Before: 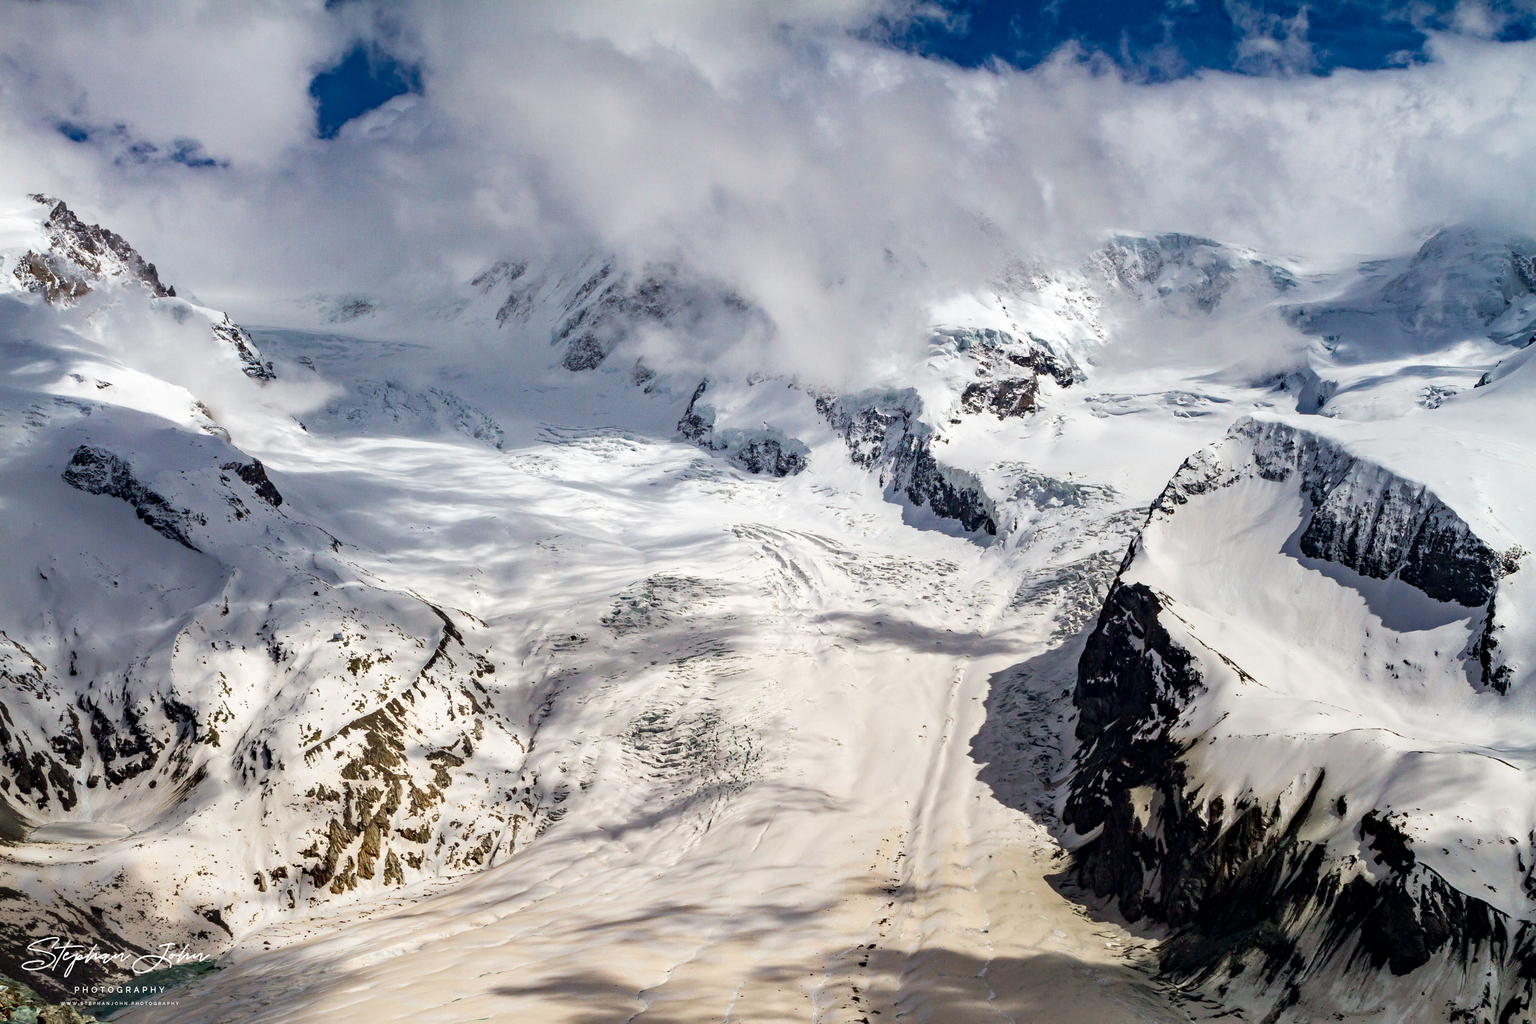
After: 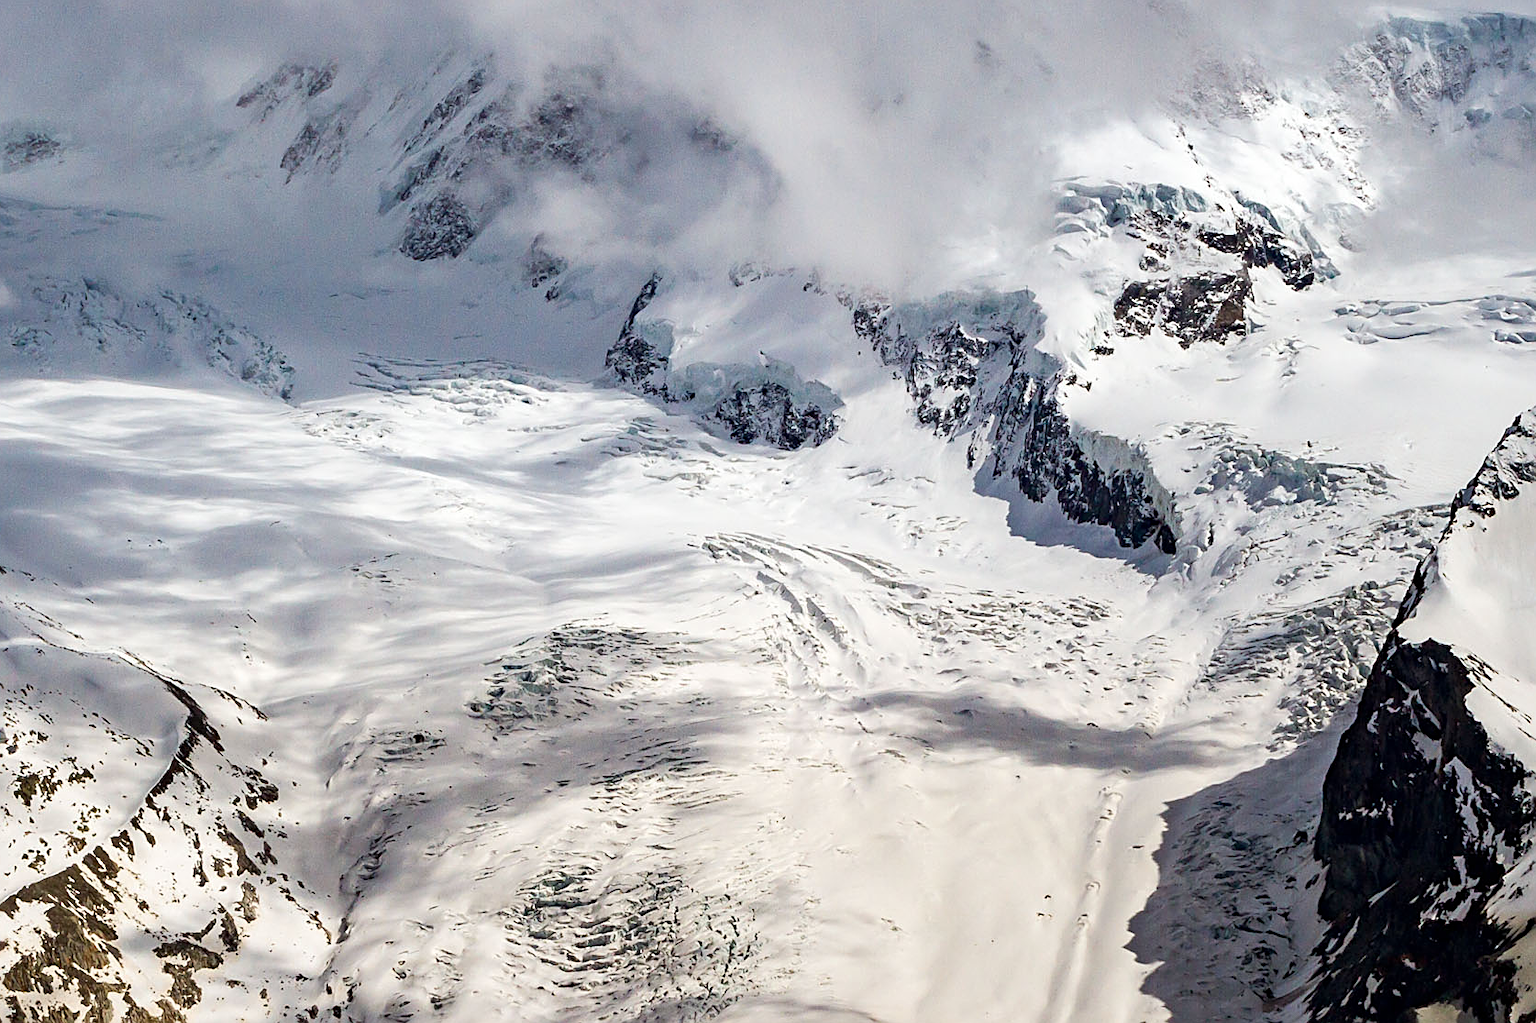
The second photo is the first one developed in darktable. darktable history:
crop and rotate: left 22.13%, top 22.054%, right 22.026%, bottom 22.102%
sharpen: on, module defaults
